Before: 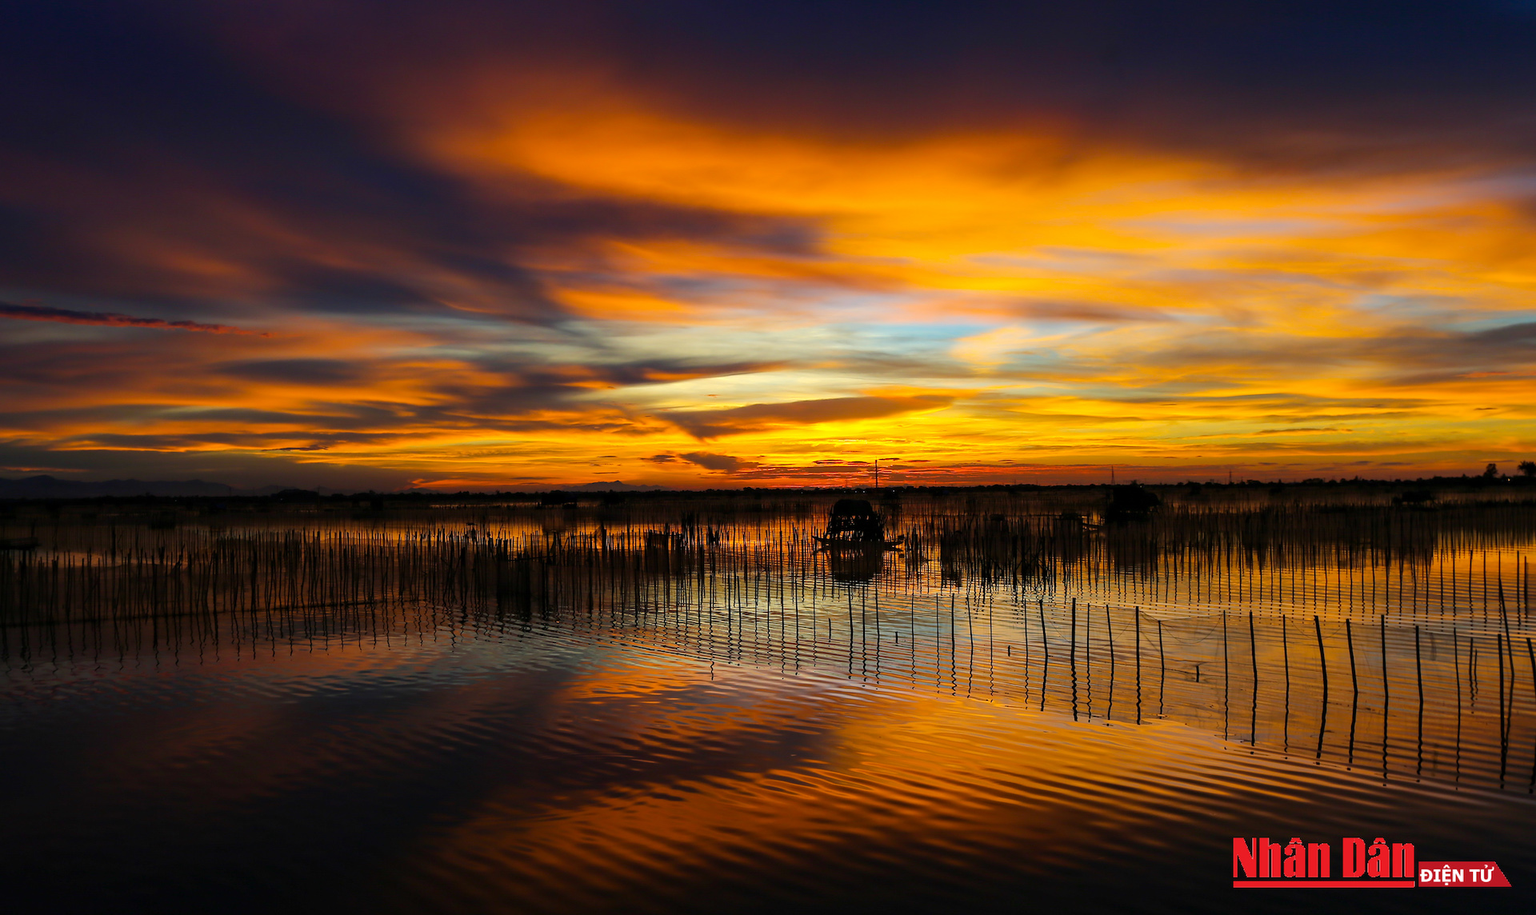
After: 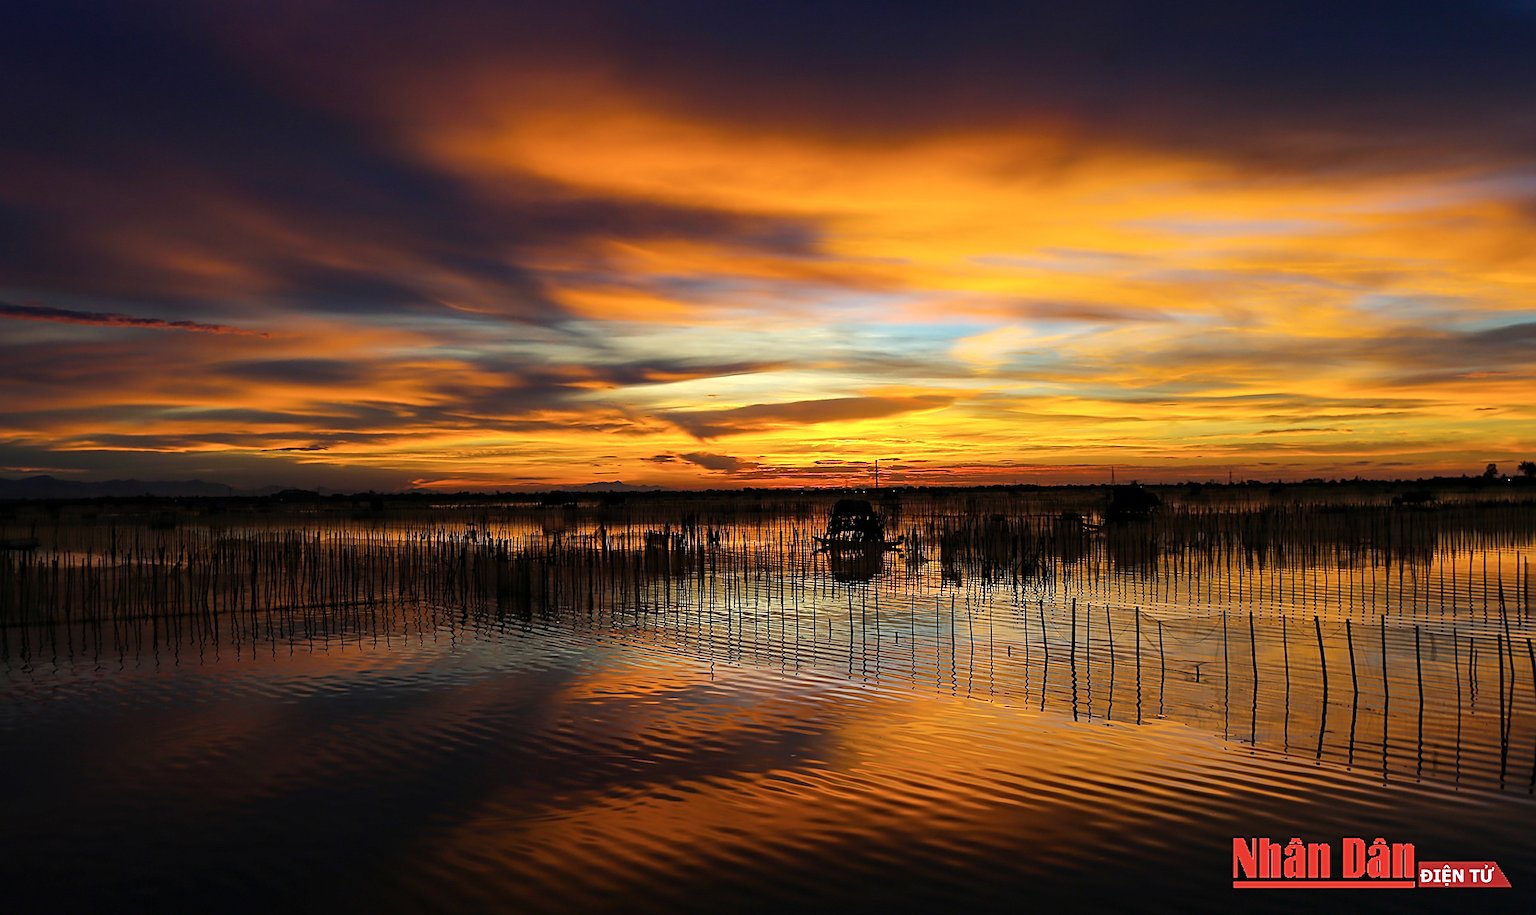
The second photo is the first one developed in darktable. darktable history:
color correction: highlights b* 0.035, saturation 0.987
sharpen: on, module defaults
exposure: exposure 0.128 EV, compensate exposure bias true, compensate highlight preservation false
contrast brightness saturation: saturation -0.1
